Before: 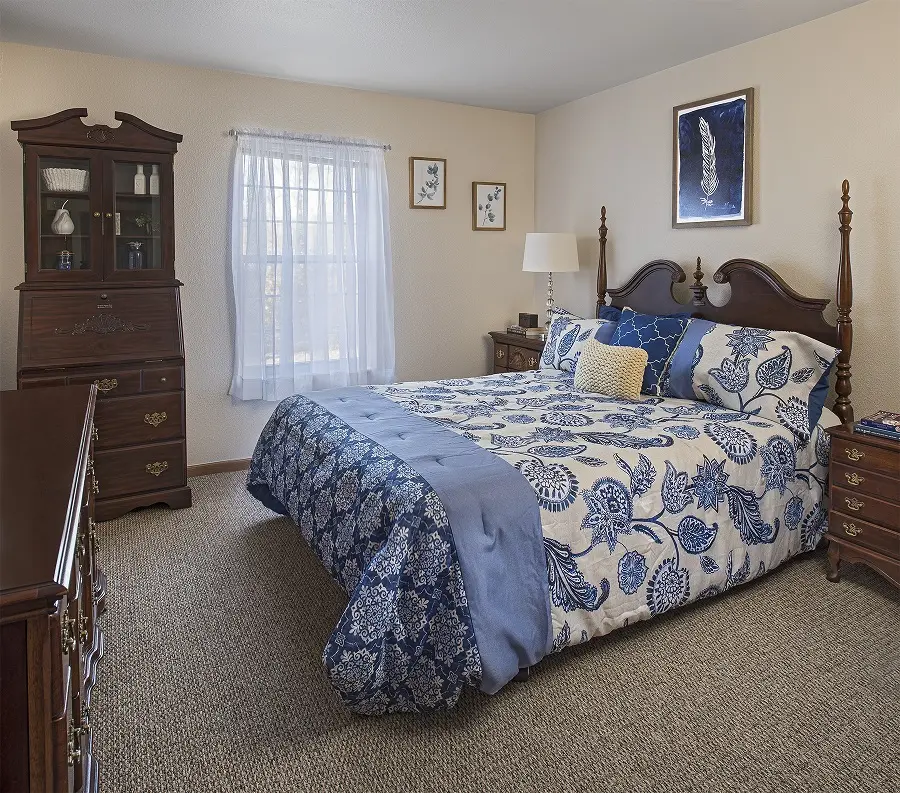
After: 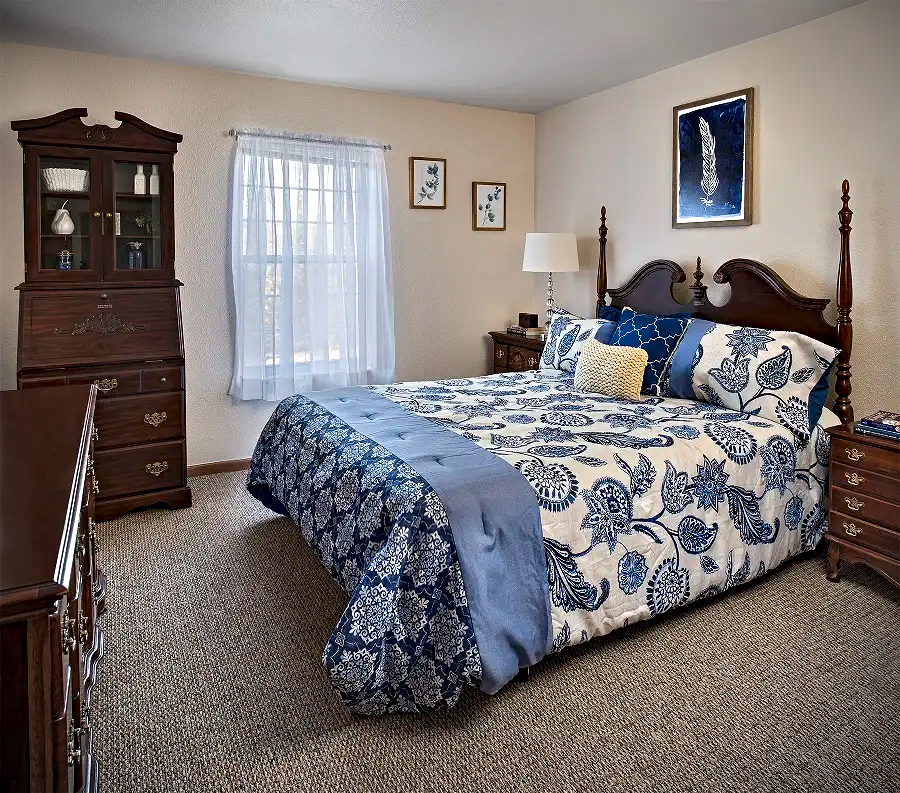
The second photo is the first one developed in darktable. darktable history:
contrast equalizer: y [[0.6 ×6], [0.55 ×6], [0 ×6], [0 ×6], [0 ×6]]
vignetting: fall-off start 91.13%, brightness -0.814
